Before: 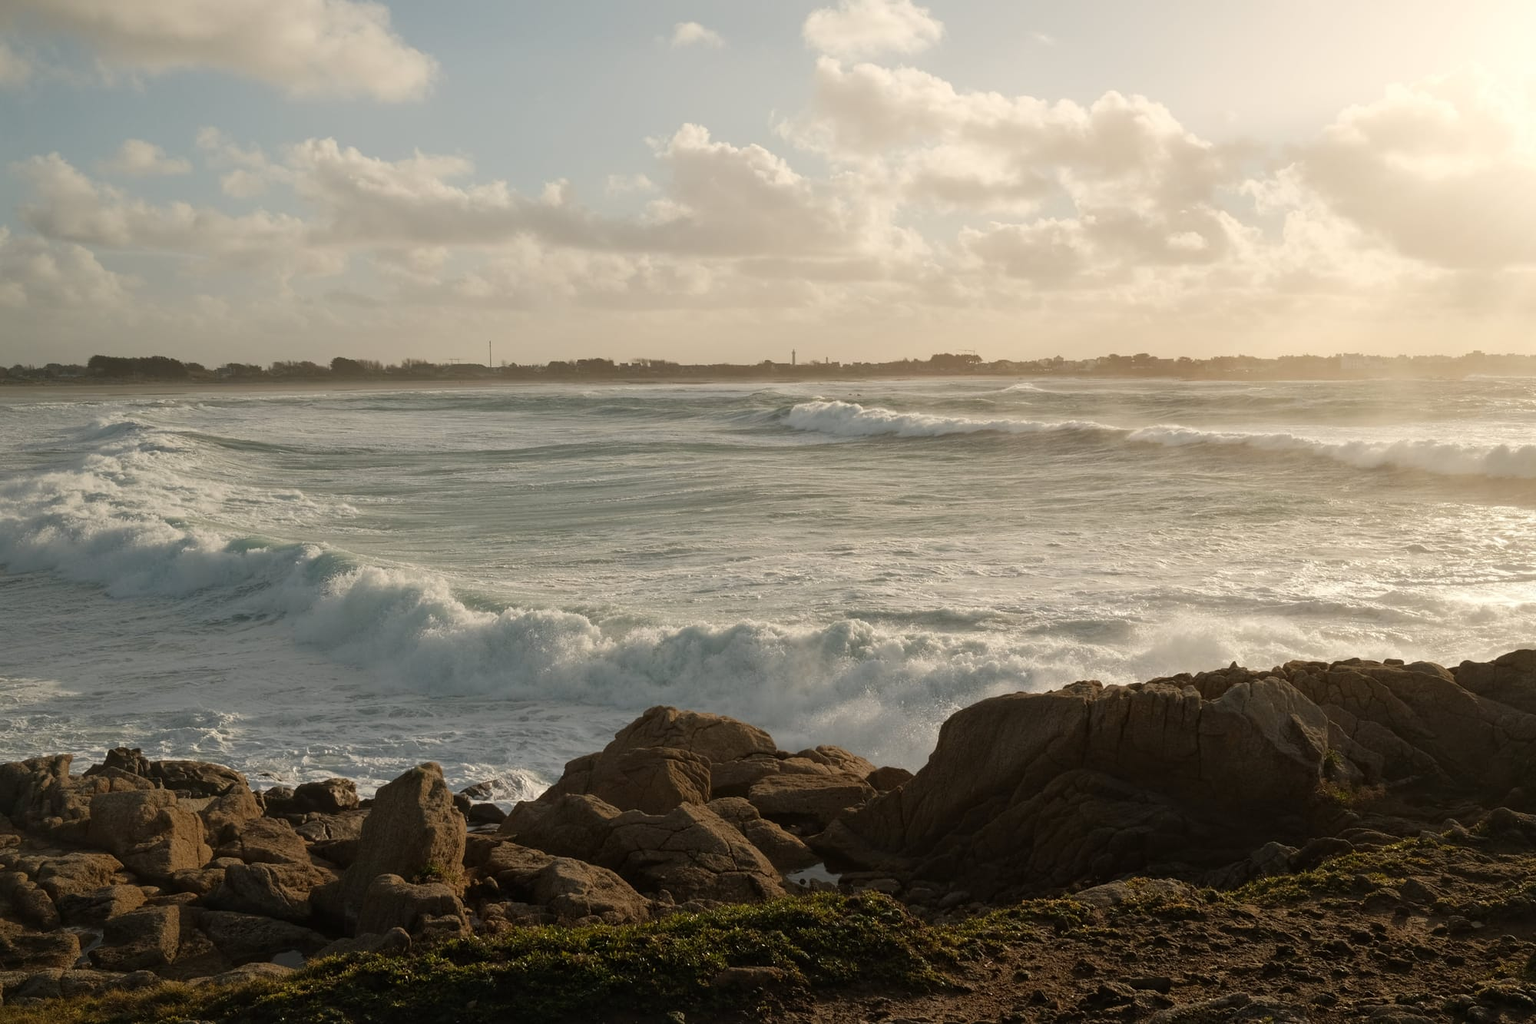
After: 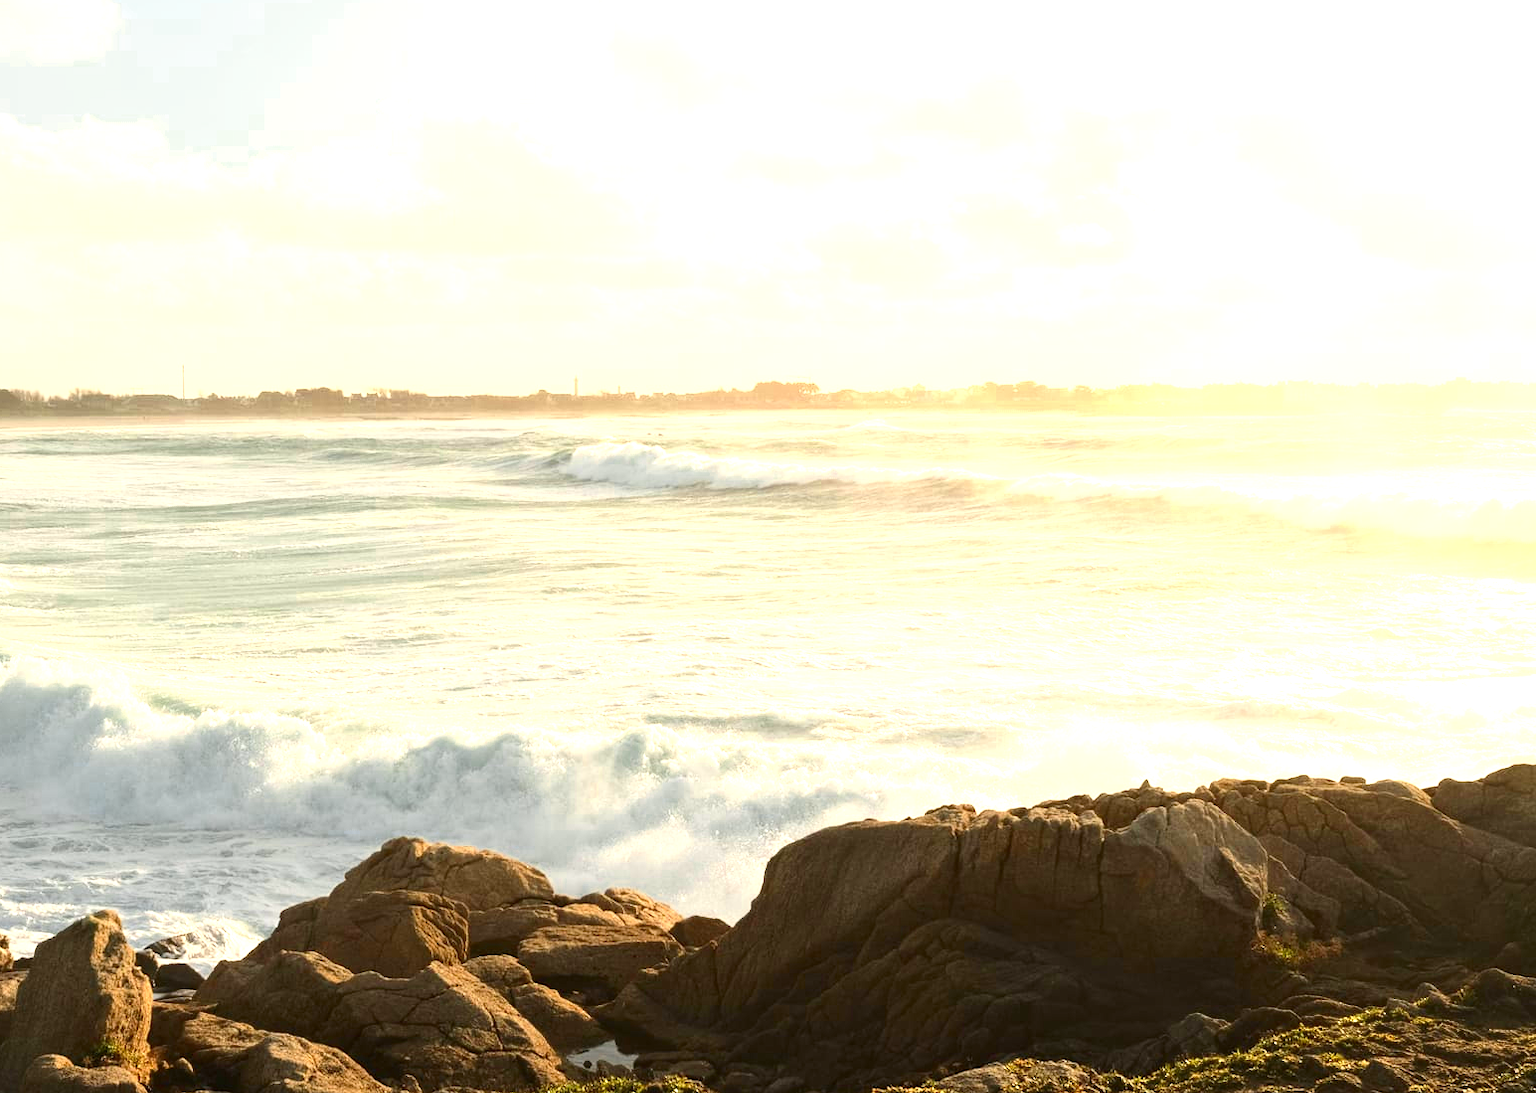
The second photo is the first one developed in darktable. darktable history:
exposure: black level correction 0, exposure 1.199 EV, compensate highlight preservation false
crop: left 22.707%, top 5.849%, bottom 11.57%
color zones: curves: ch0 [(0.004, 0.305) (0.261, 0.623) (0.389, 0.399) (0.708, 0.571) (0.947, 0.34)]; ch1 [(0.025, 0.645) (0.229, 0.584) (0.326, 0.551) (0.484, 0.262) (0.757, 0.643)]
contrast brightness saturation: contrast 0.232, brightness 0.115, saturation 0.294
